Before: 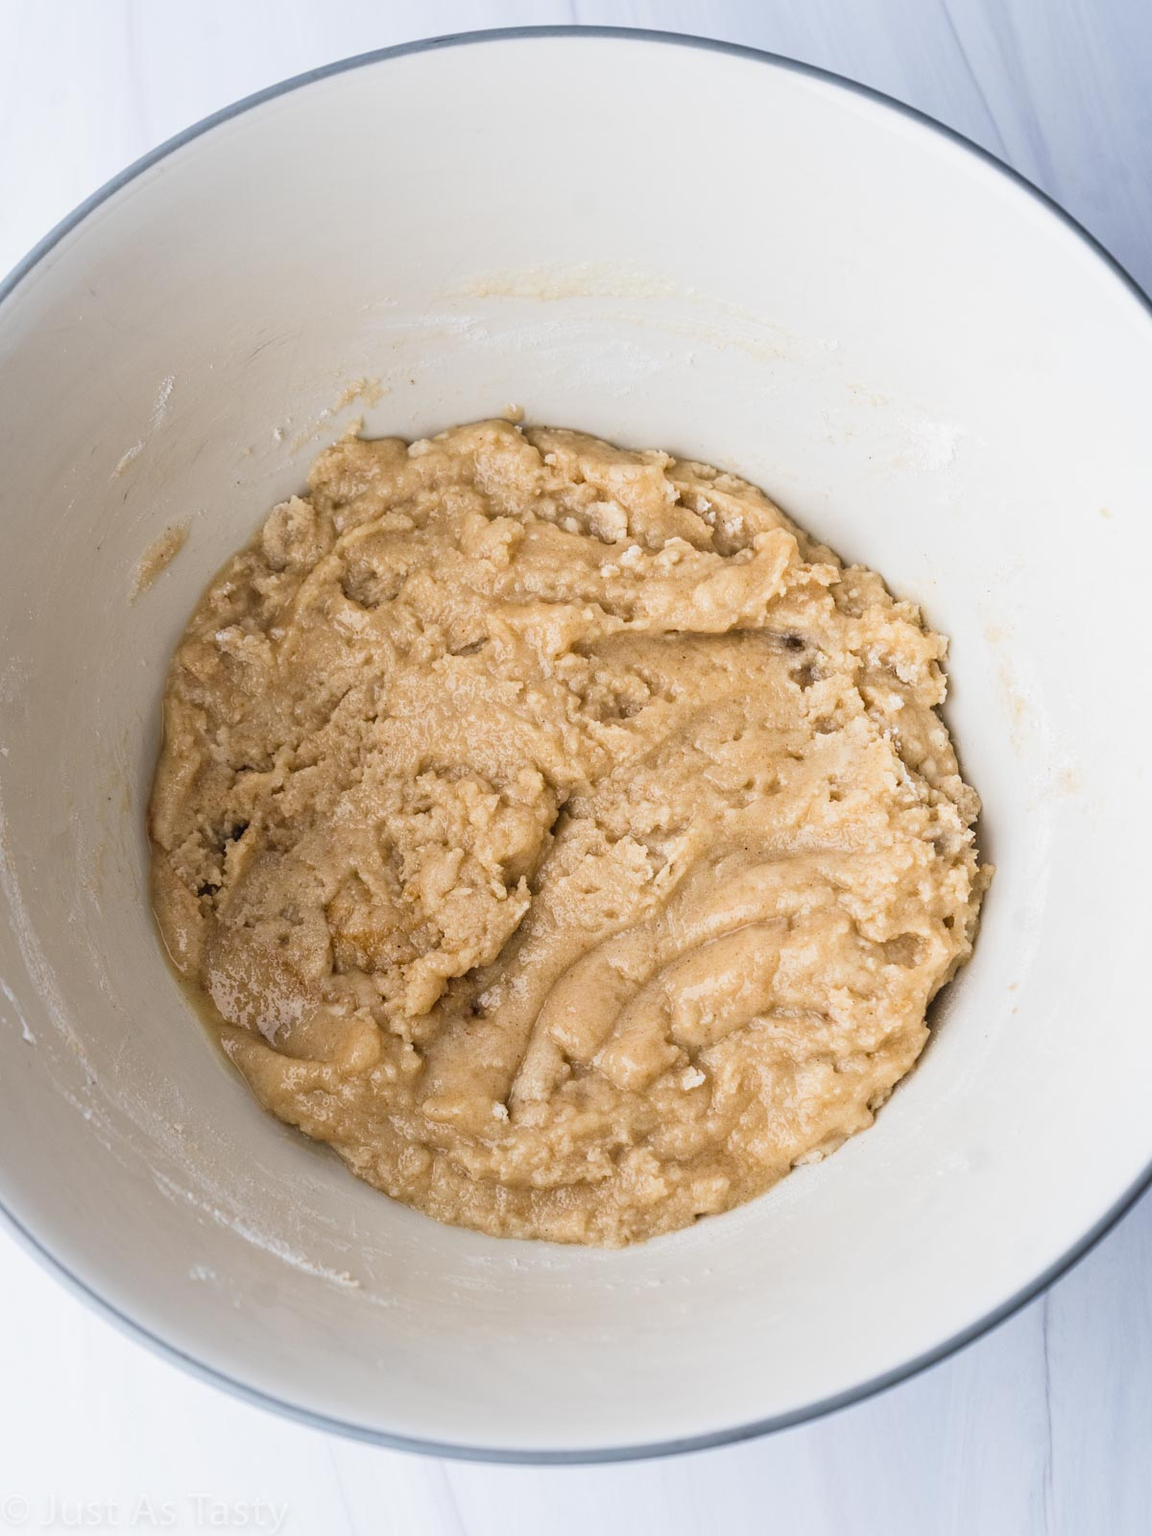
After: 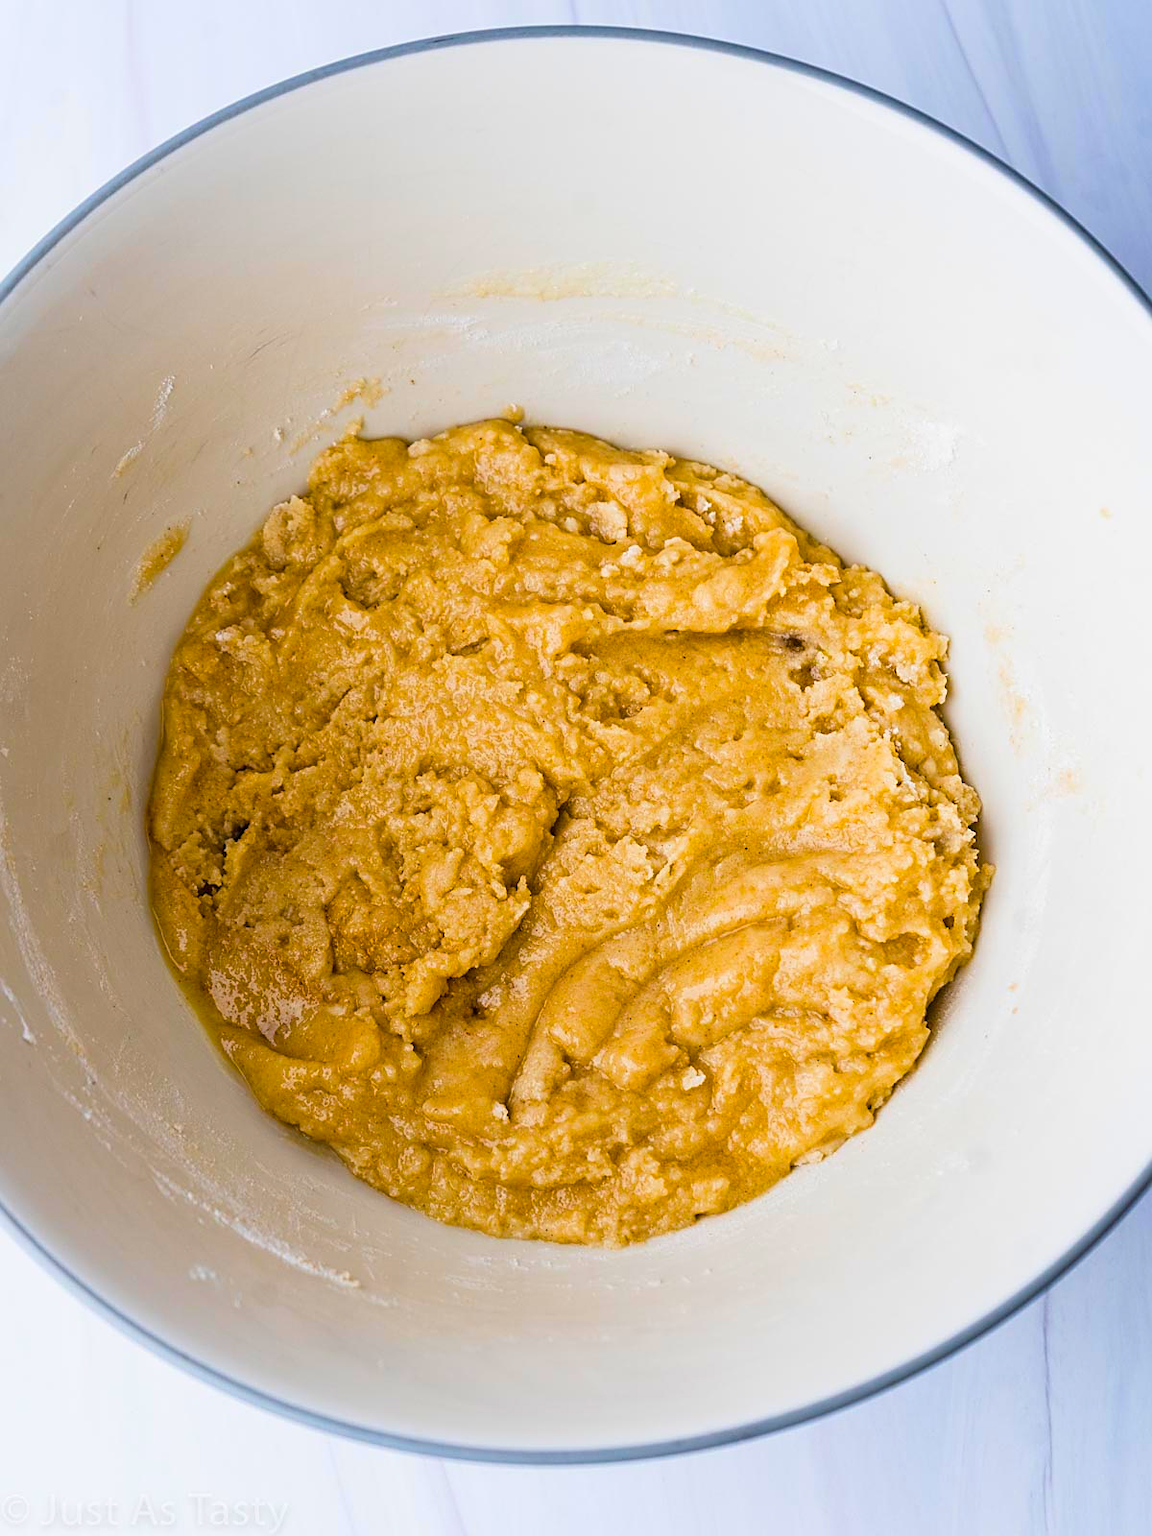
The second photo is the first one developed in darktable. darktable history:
color balance rgb: linear chroma grading › global chroma 25%, perceptual saturation grading › global saturation 50%
sharpen: on, module defaults
